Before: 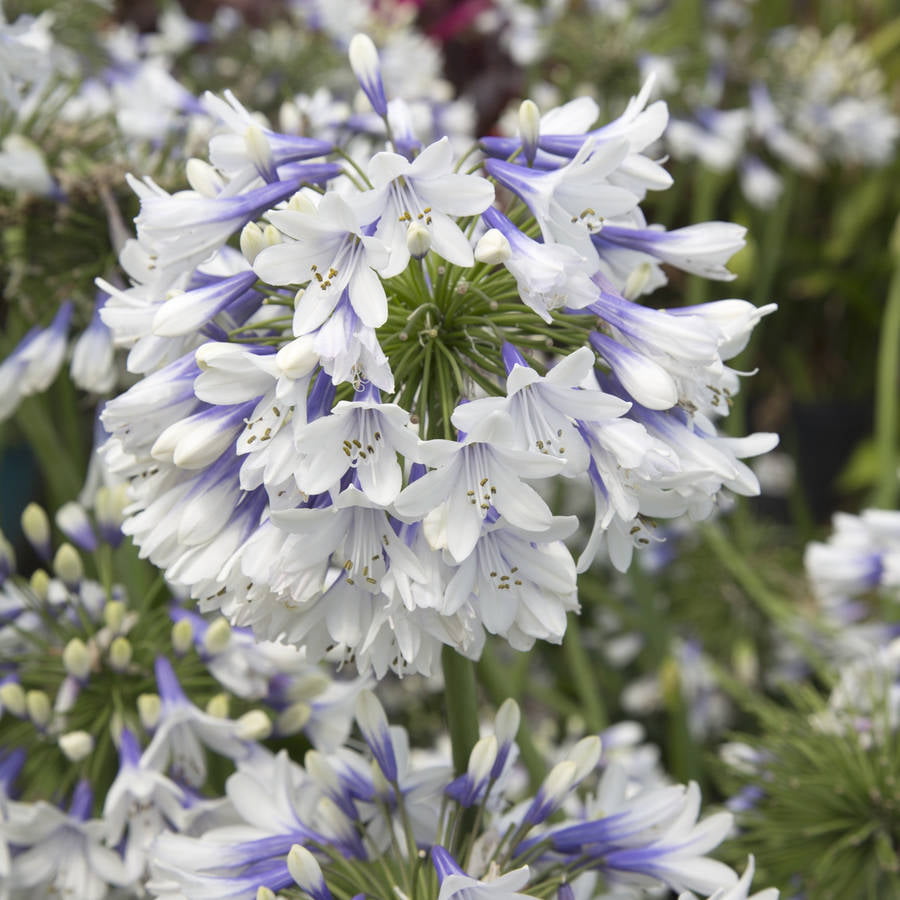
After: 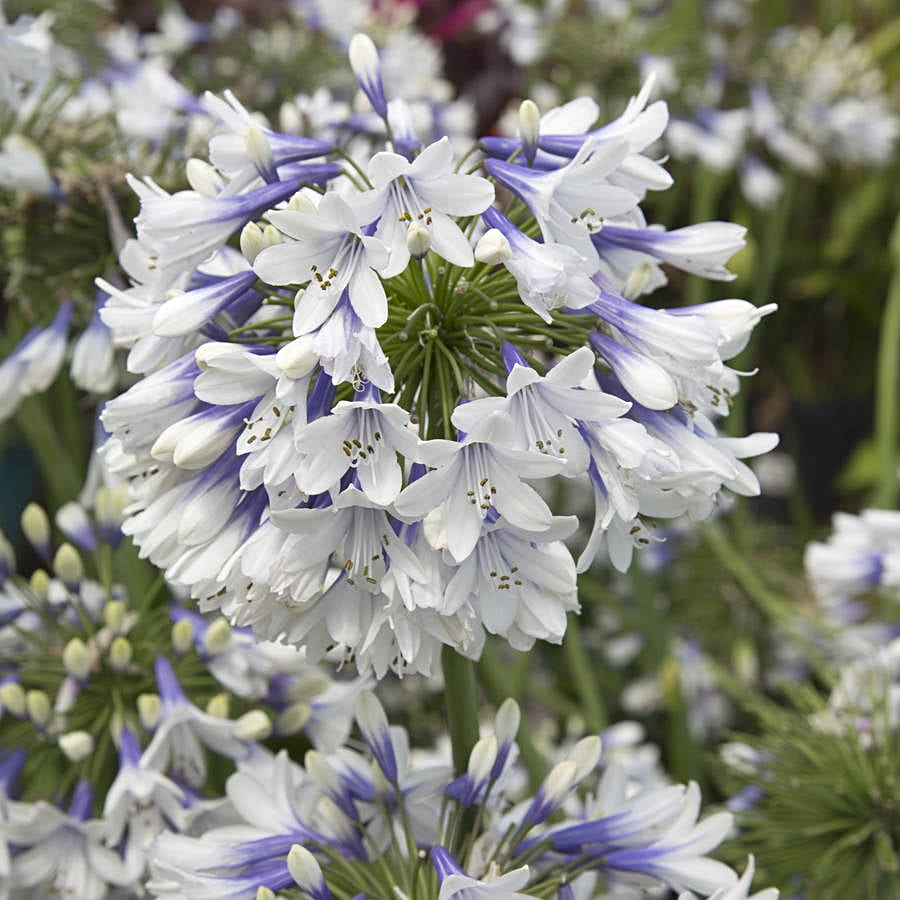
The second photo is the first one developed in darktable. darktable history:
sharpen: radius 2.209, amount 0.387, threshold 0.03
shadows and highlights: shadows 40.25, highlights -54.98, low approximation 0.01, soften with gaussian
